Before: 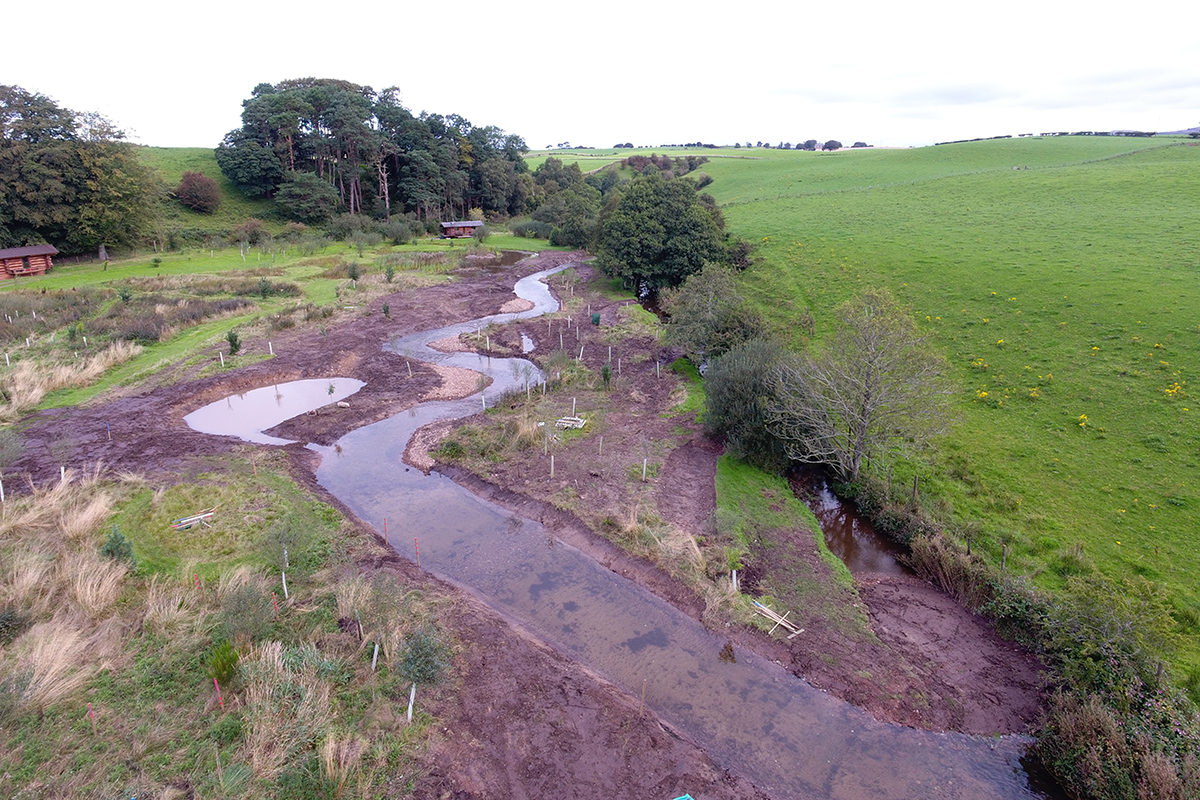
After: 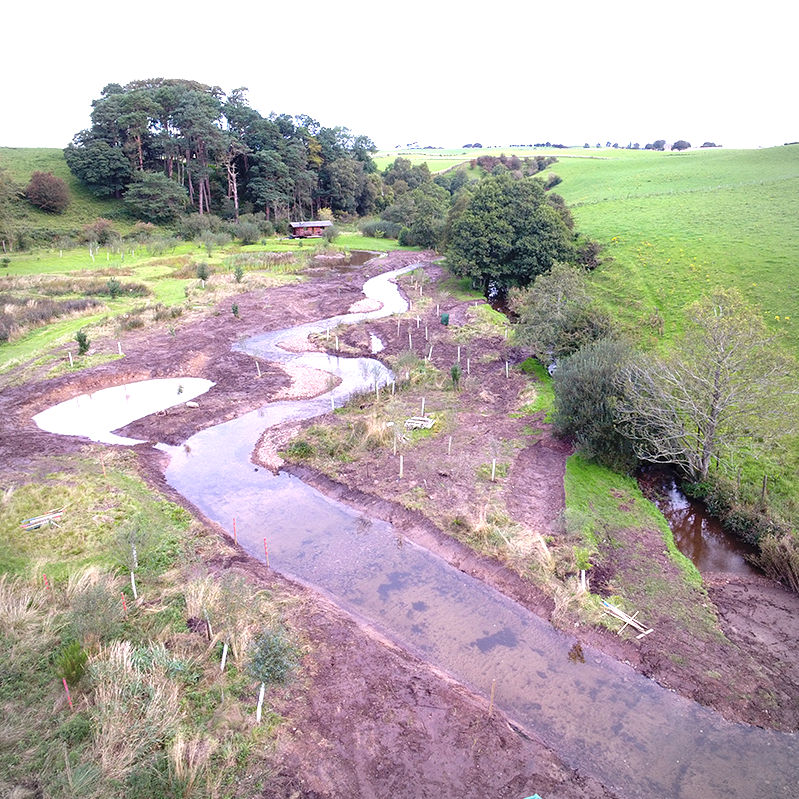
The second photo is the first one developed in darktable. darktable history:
crop and rotate: left 12.648%, right 20.685%
vignetting: fall-off radius 60%, automatic ratio true
exposure: exposure 1 EV, compensate highlight preservation false
